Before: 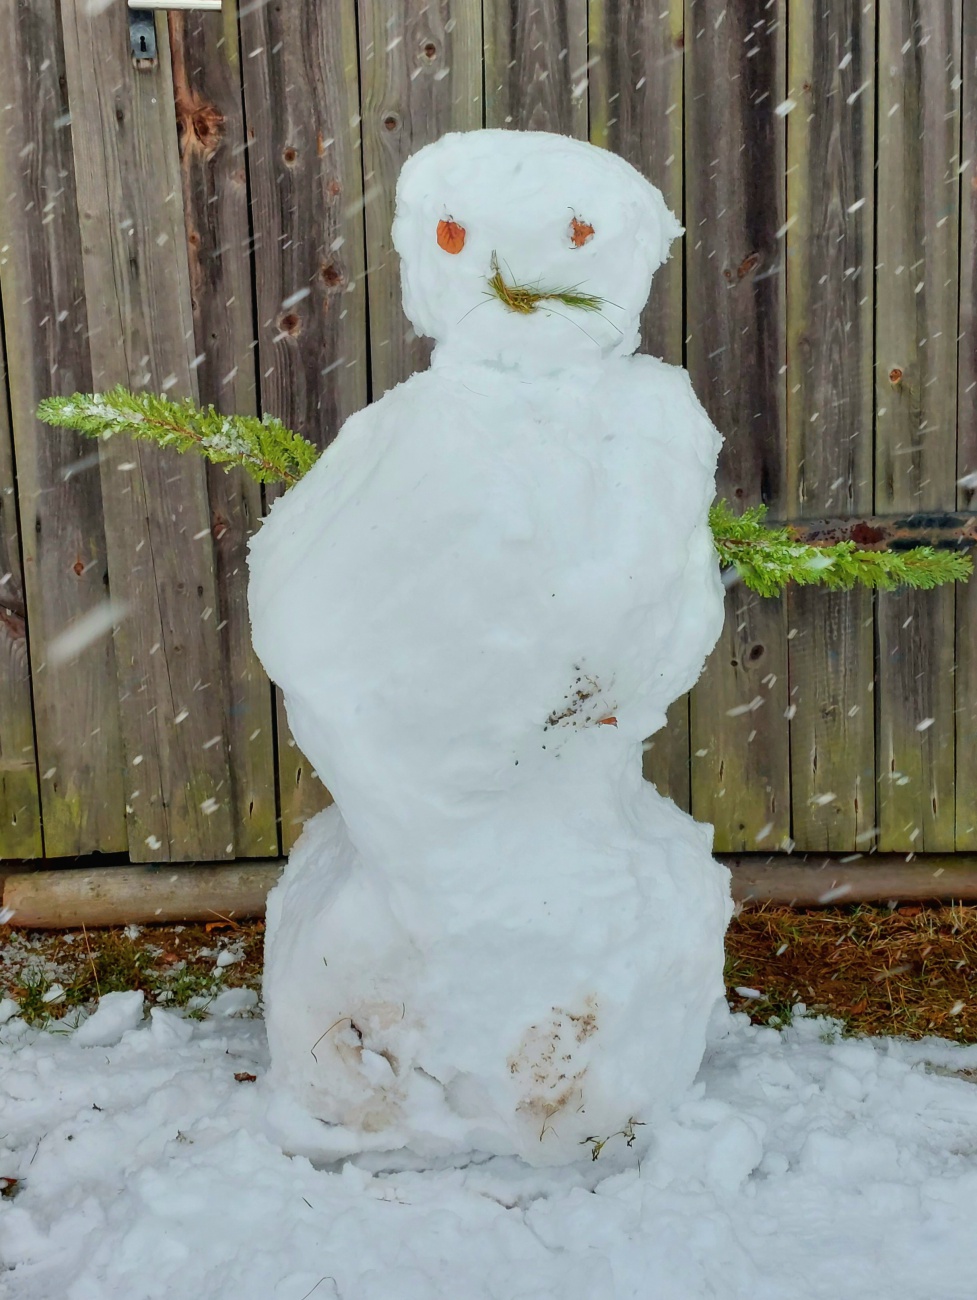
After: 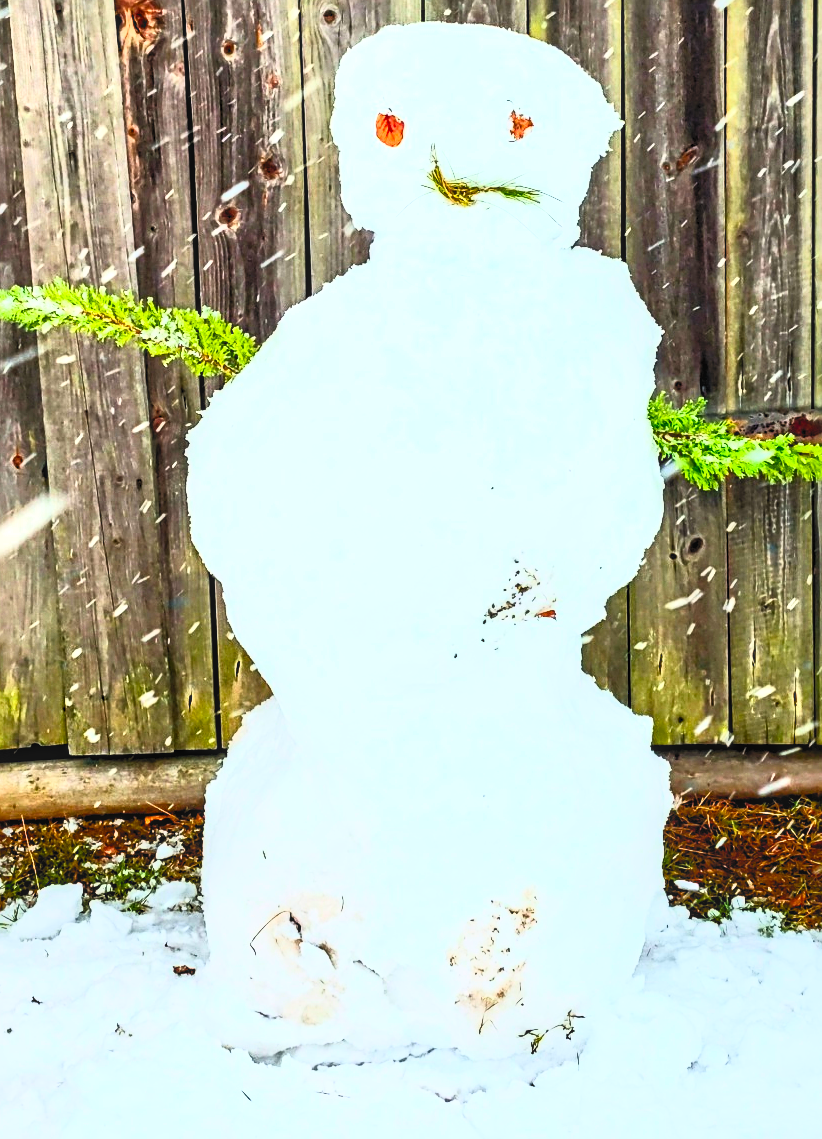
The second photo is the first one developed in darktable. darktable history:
contrast brightness saturation: contrast 0.993, brightness 0.998, saturation 0.991
crop: left 6.305%, top 8.244%, right 9.535%, bottom 4.093%
local contrast: on, module defaults
color correction: highlights b* -0.017, saturation 0.986
sharpen: radius 3.962
filmic rgb: black relative exposure -7.65 EV, white relative exposure 4.56 EV, hardness 3.61
